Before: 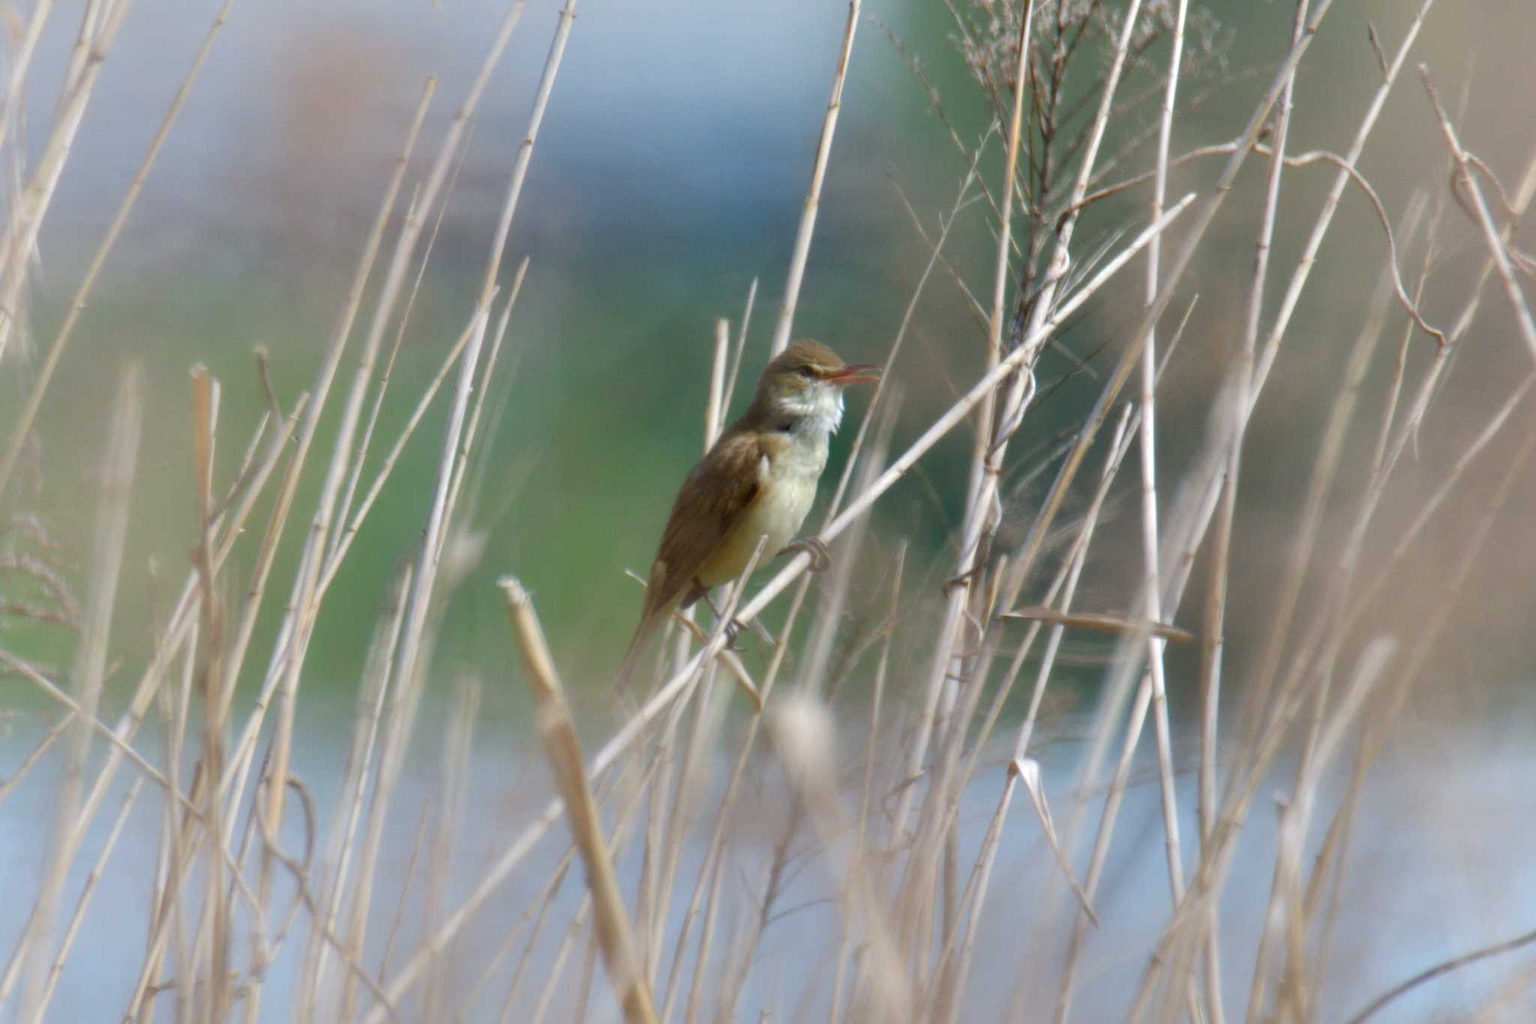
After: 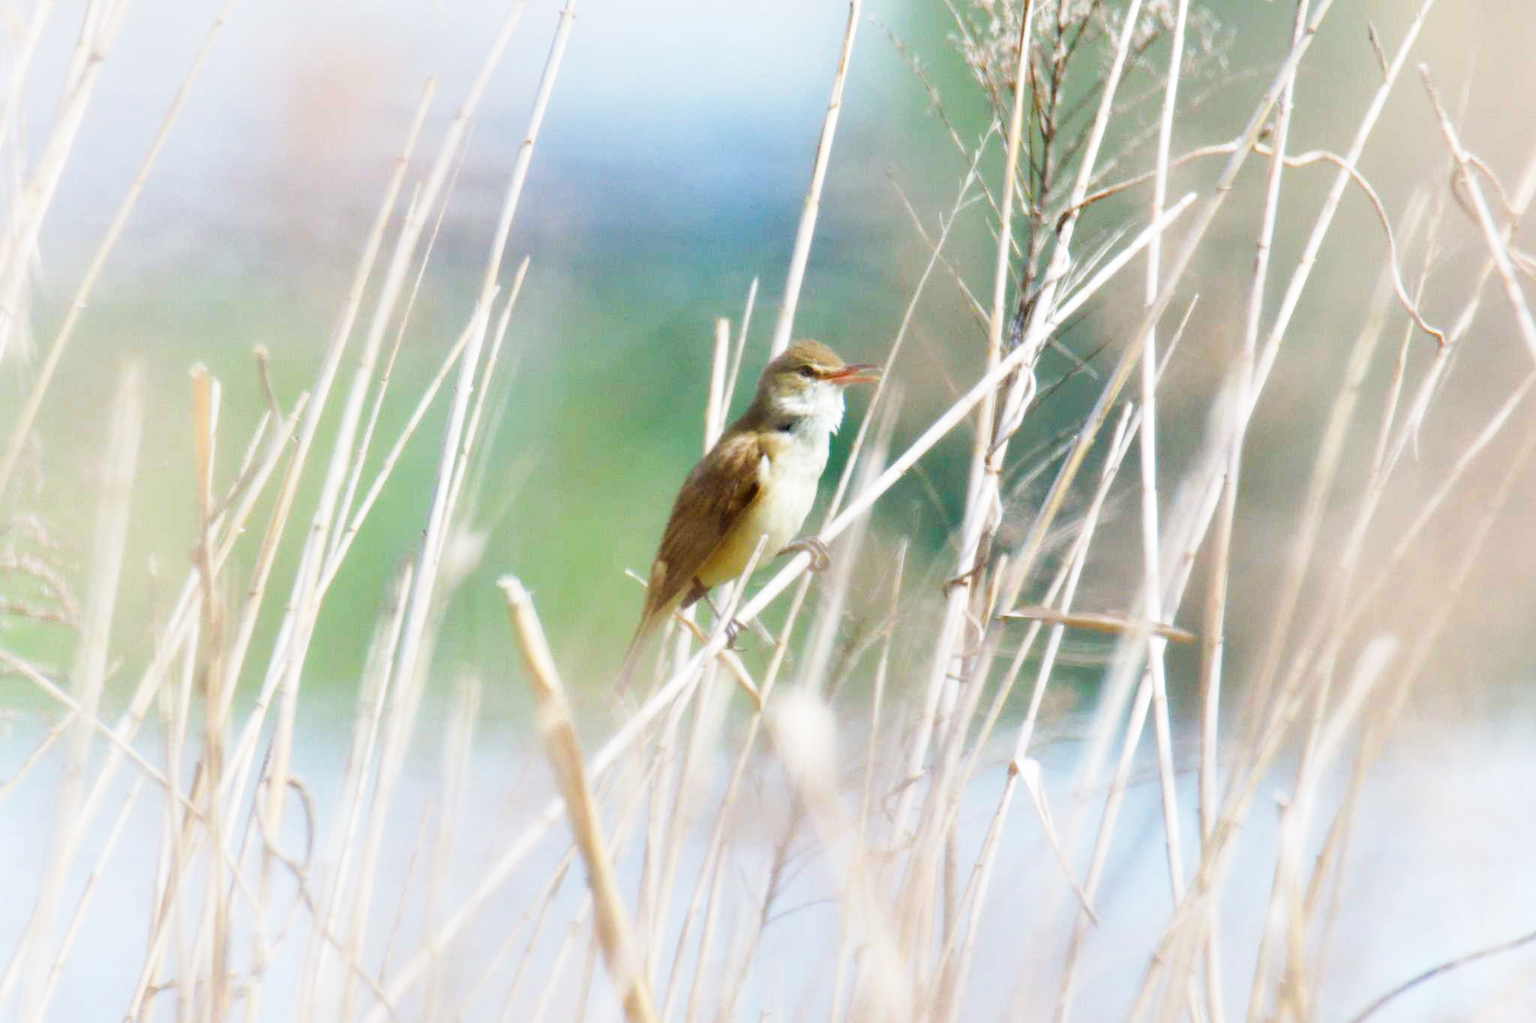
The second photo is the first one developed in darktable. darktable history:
base curve: curves: ch0 [(0, 0) (0.018, 0.026) (0.143, 0.37) (0.33, 0.731) (0.458, 0.853) (0.735, 0.965) (0.905, 0.986) (1, 1)], preserve colors none
local contrast: mode bilateral grid, contrast 19, coarseness 51, detail 101%, midtone range 0.2
